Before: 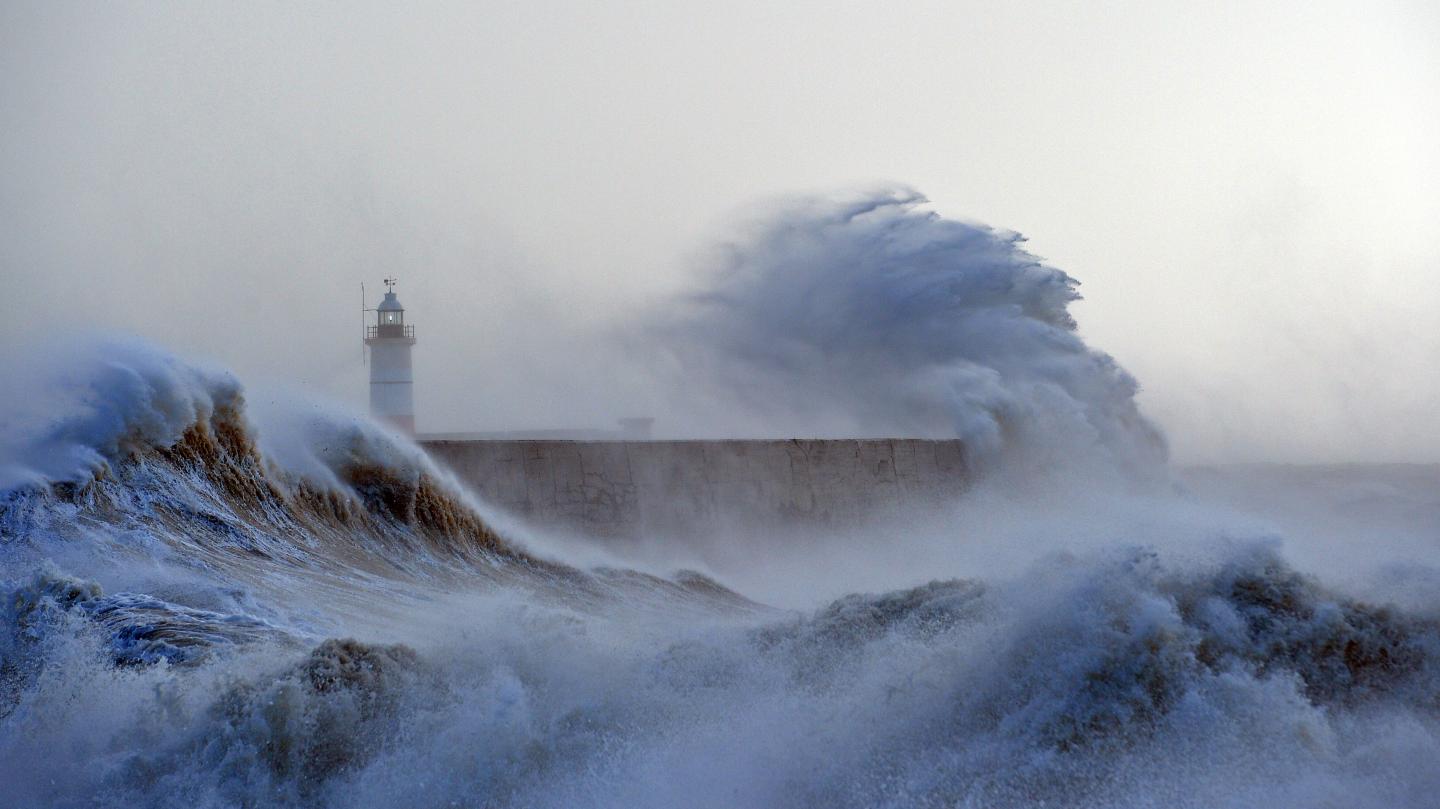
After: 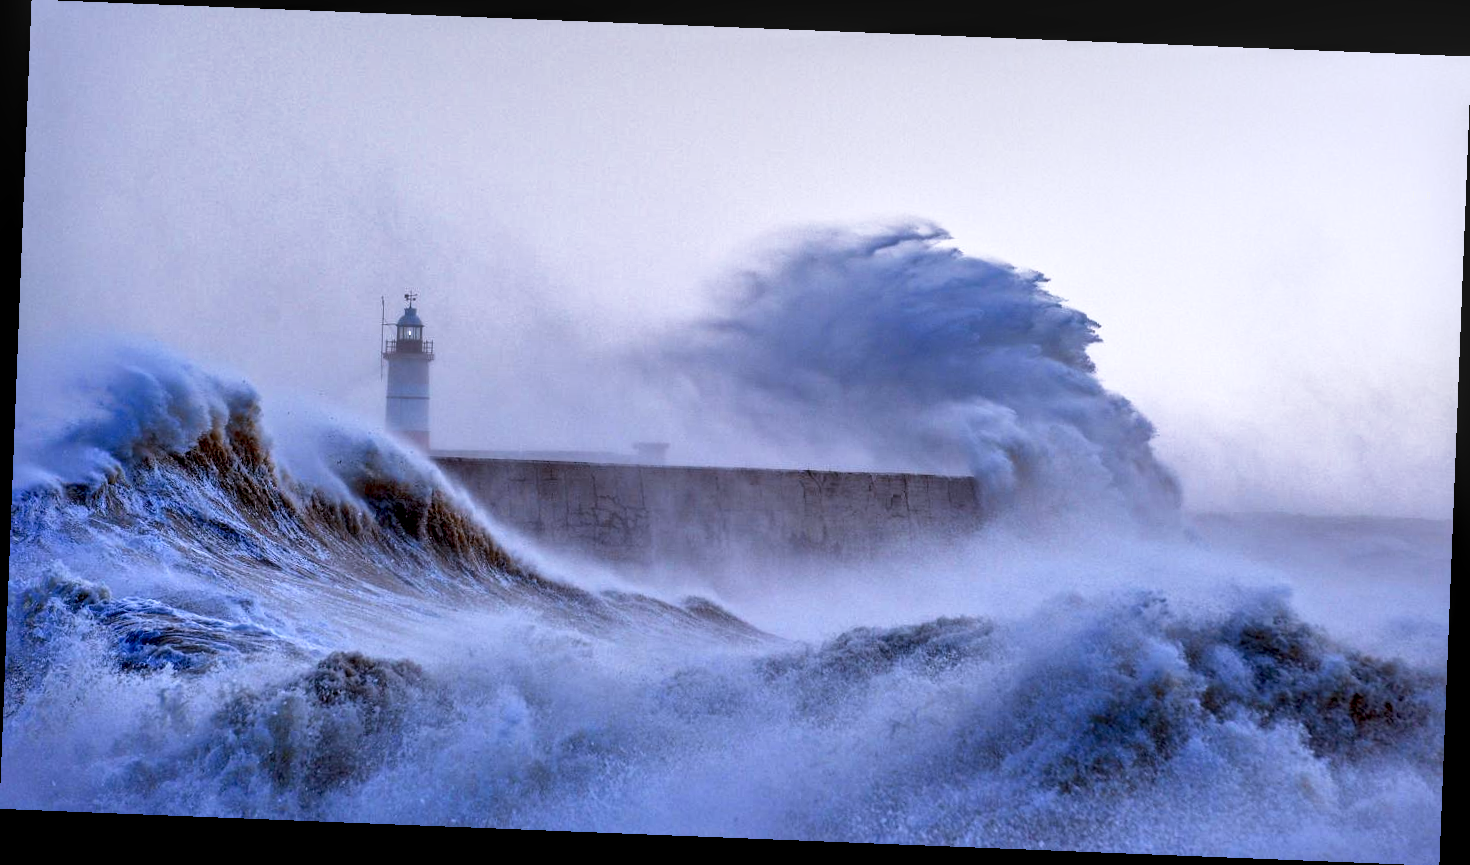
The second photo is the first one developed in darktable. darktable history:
rotate and perspective: rotation 2.27°, automatic cropping off
color calibration: output R [1.063, -0.012, -0.003, 0], output B [-0.079, 0.047, 1, 0], illuminant custom, x 0.389, y 0.387, temperature 3838.64 K
shadows and highlights: on, module defaults
local contrast: detail 150%
base curve: curves: ch0 [(0, 0) (0.688, 0.865) (1, 1)], preserve colors none
